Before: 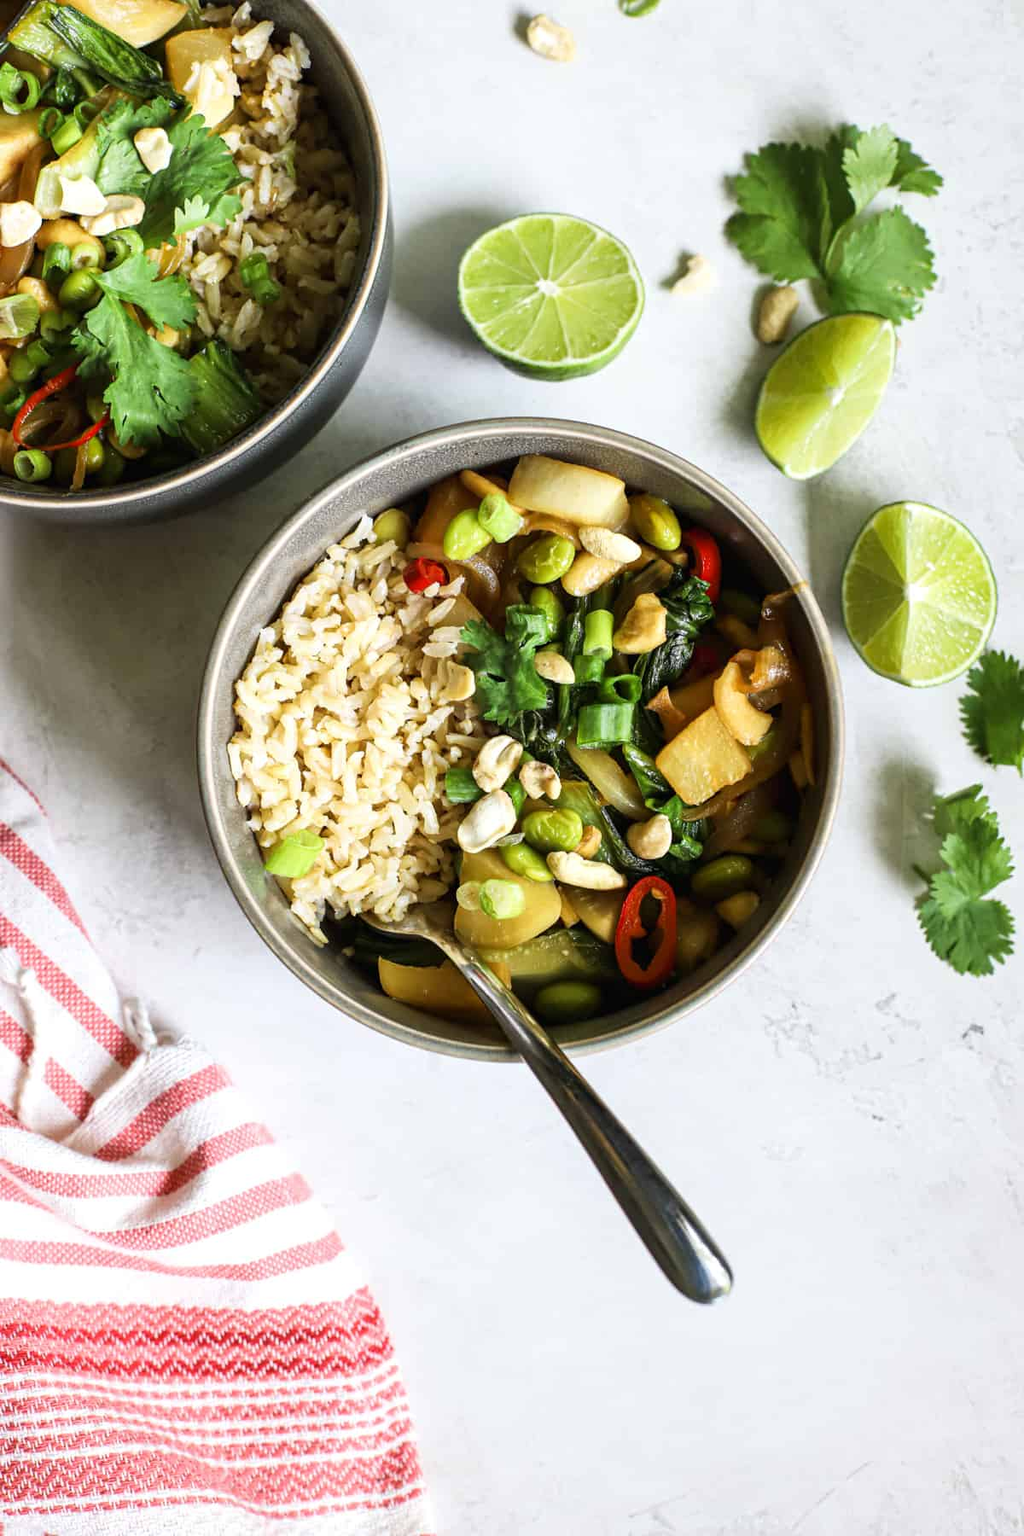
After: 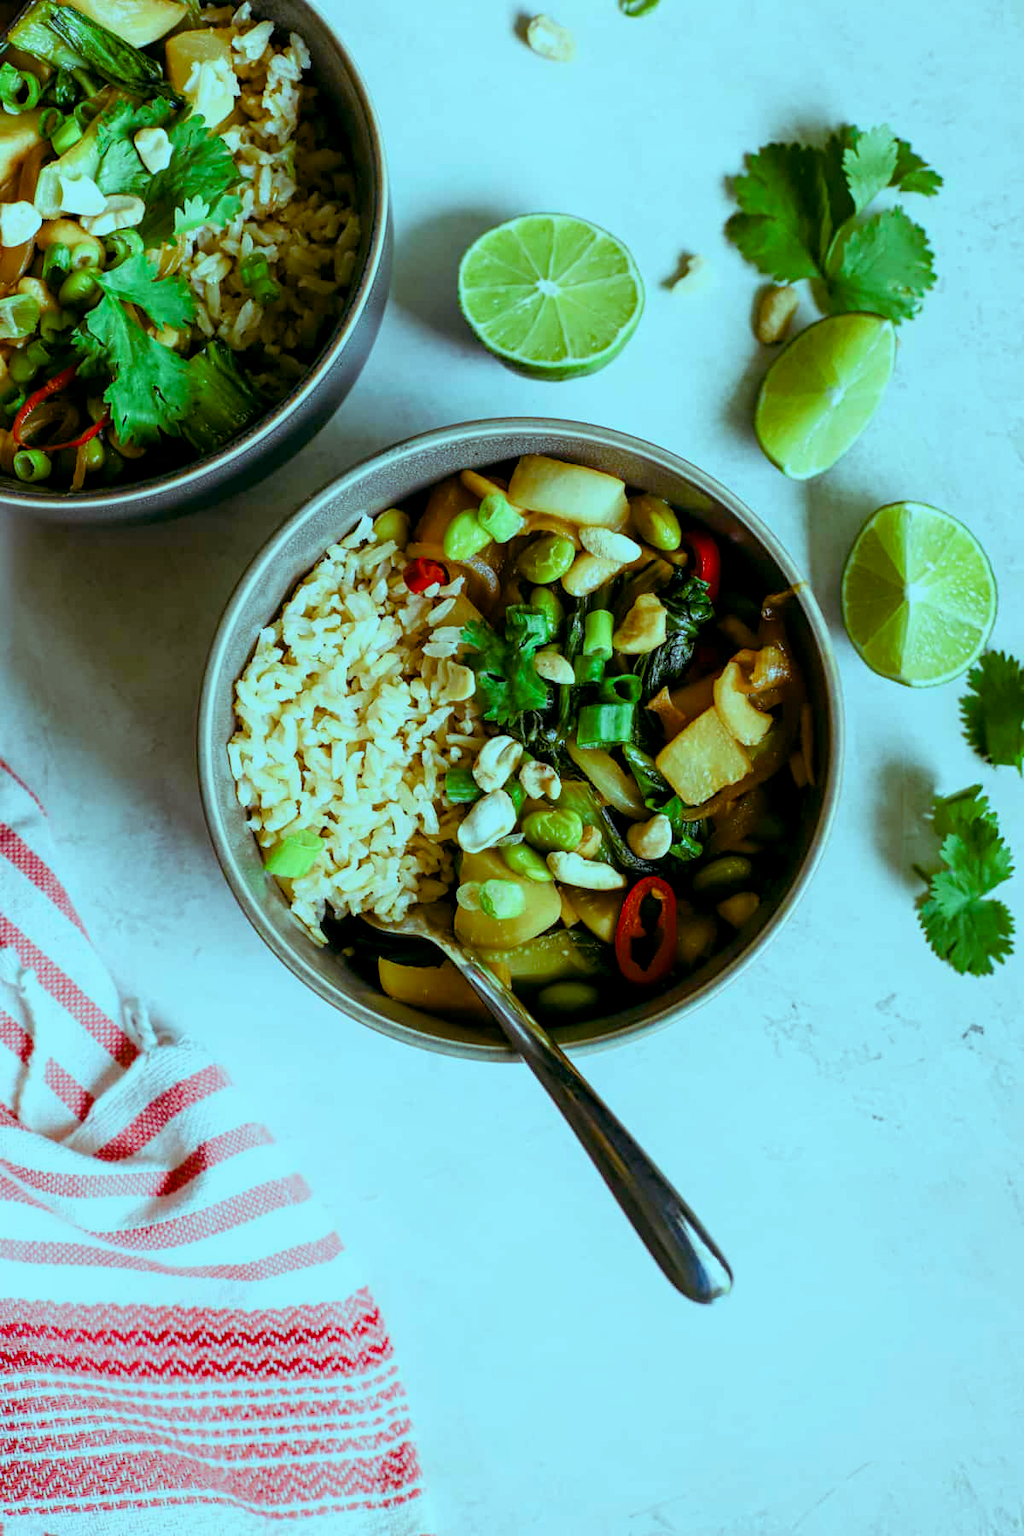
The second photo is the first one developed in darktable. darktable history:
color balance rgb: shadows lift › luminance -7.7%, shadows lift › chroma 2.13%, shadows lift › hue 165.27°, power › luminance -7.77%, power › chroma 1.34%, power › hue 330.55°, highlights gain › luminance -33.33%, highlights gain › chroma 5.68%, highlights gain › hue 217.2°, global offset › luminance -0.33%, global offset › chroma 0.11%, global offset › hue 165.27°, perceptual saturation grading › global saturation 27.72%, perceptual saturation grading › highlights -25%, perceptual saturation grading › mid-tones 25%, perceptual saturation grading › shadows 50%
shadows and highlights: shadows 0, highlights 40
